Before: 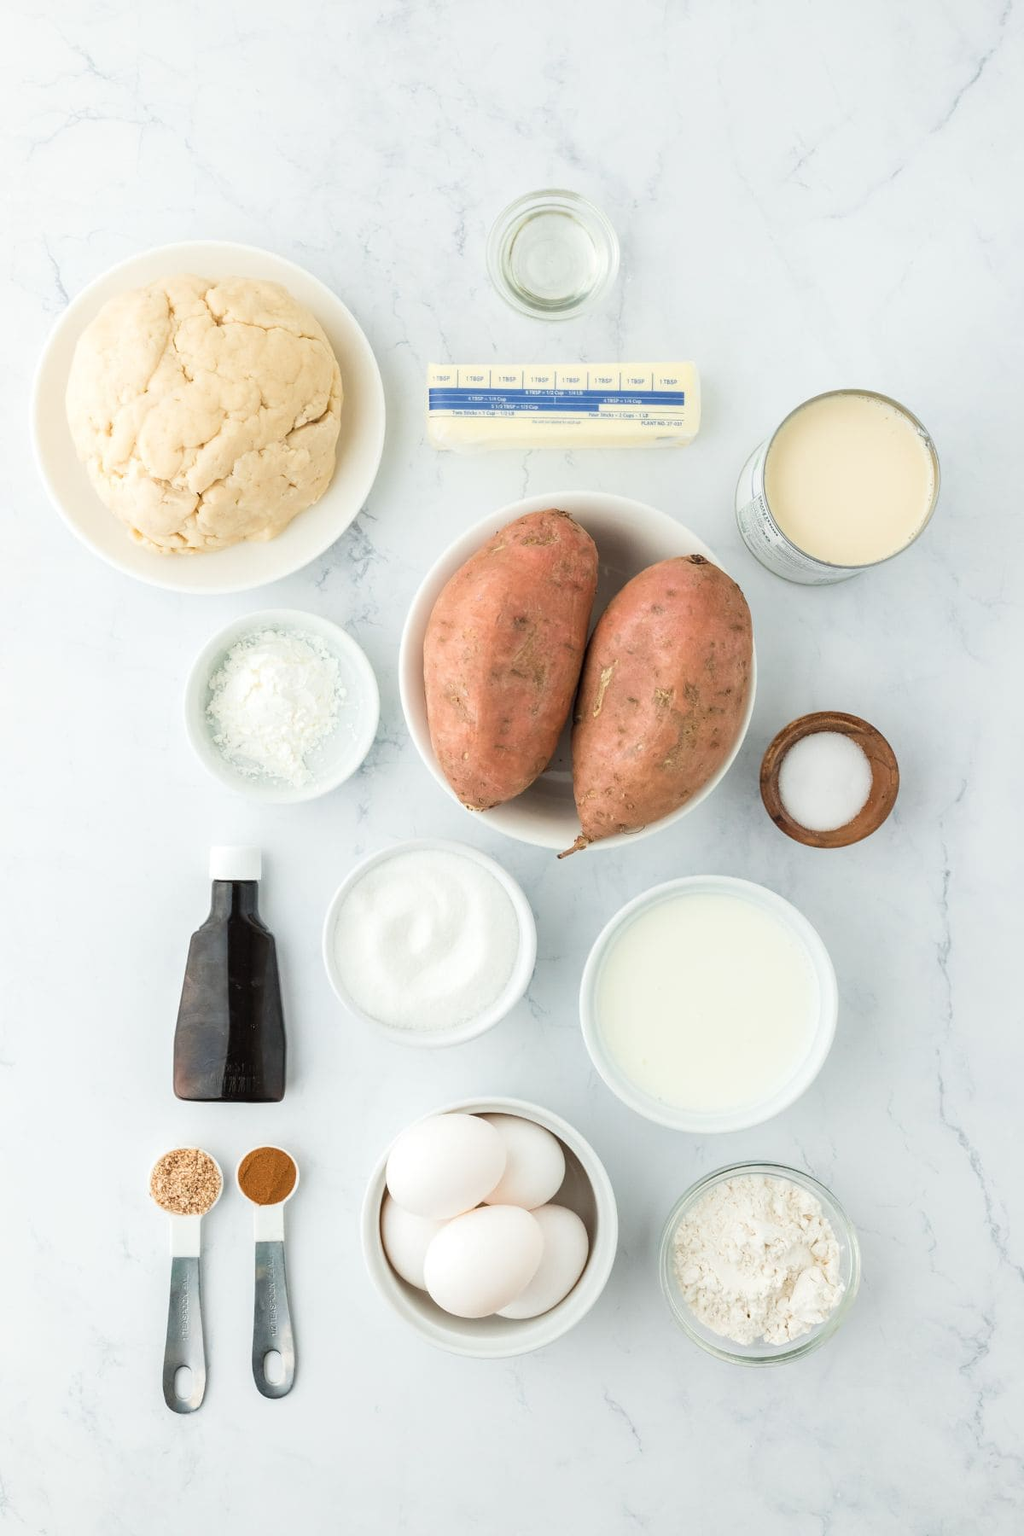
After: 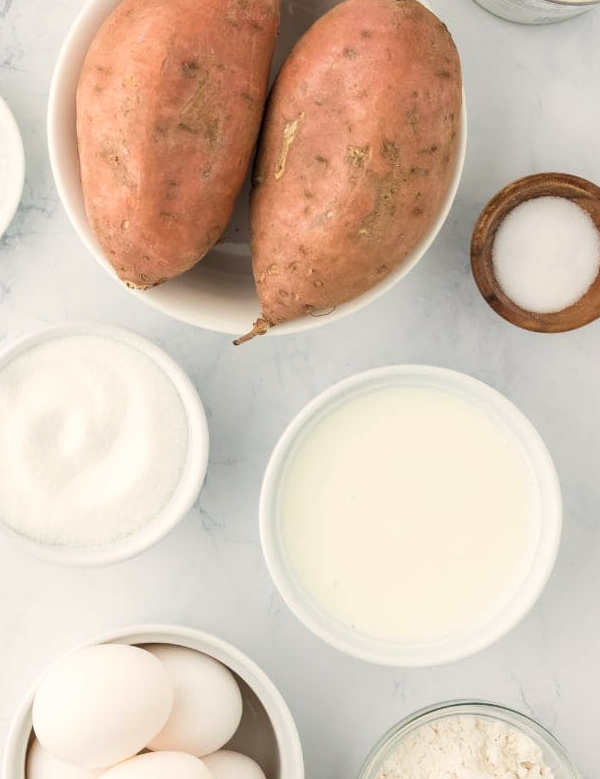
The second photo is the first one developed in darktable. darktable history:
crop: left 35.02%, top 36.751%, right 14.91%, bottom 19.949%
color correction: highlights a* 3.53, highlights b* 5.11
